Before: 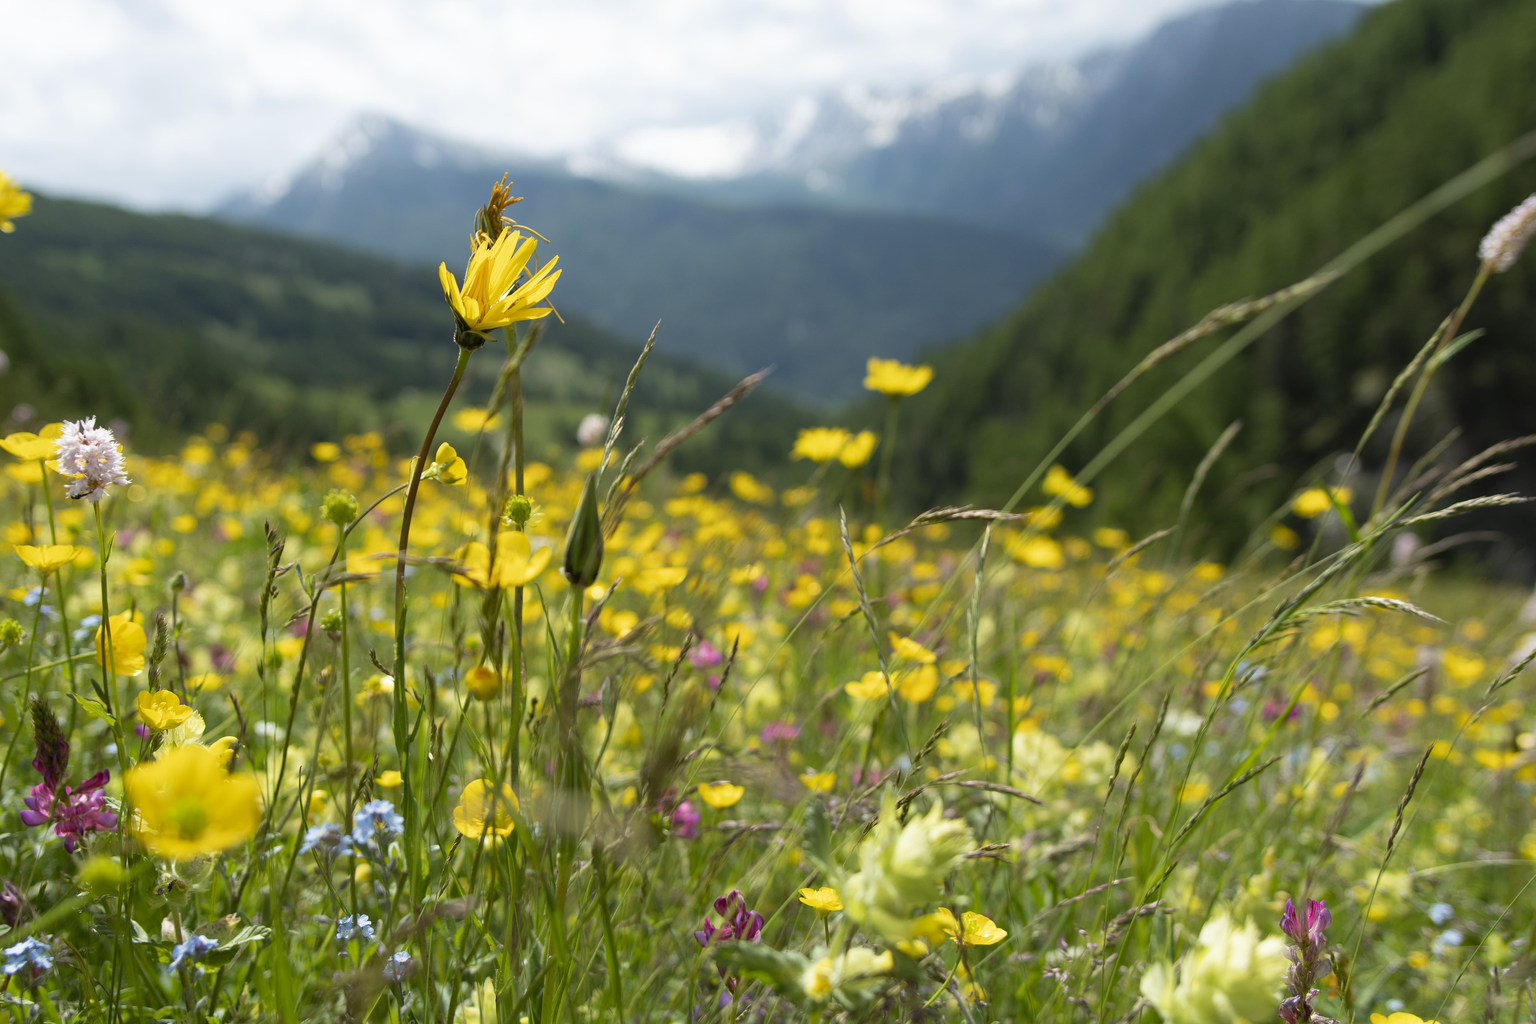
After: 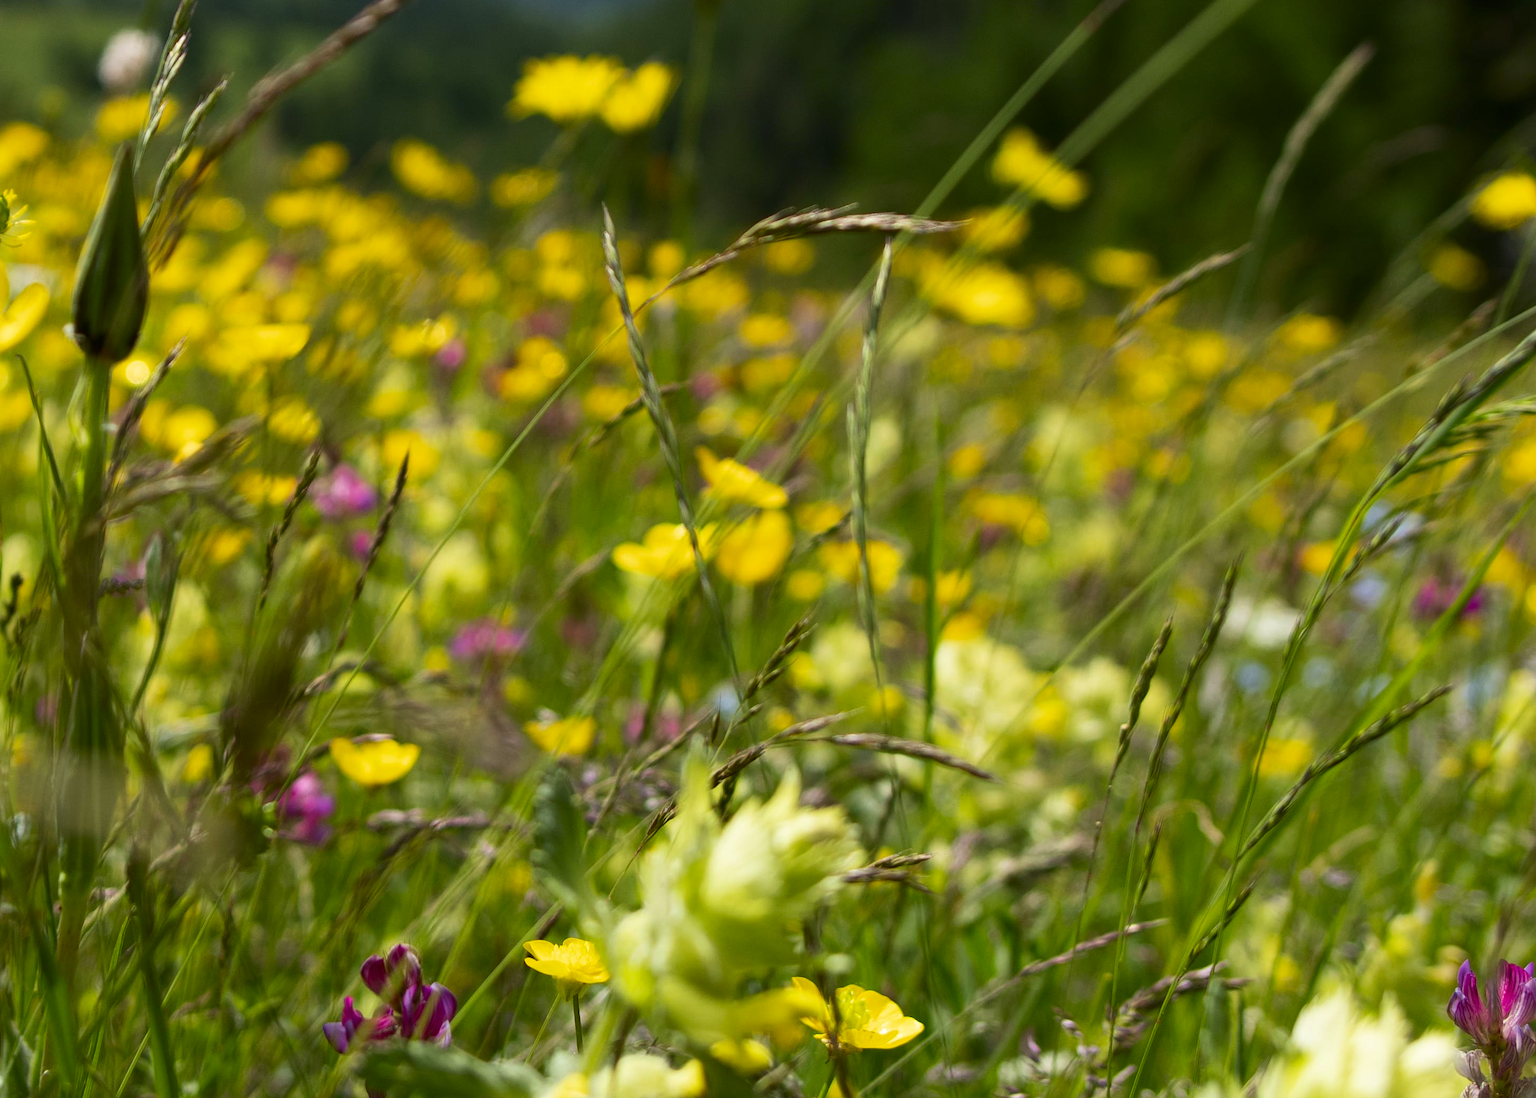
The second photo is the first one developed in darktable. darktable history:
crop: left 34.252%, top 38.934%, right 13.661%, bottom 5.174%
exposure: black level correction 0.001, exposure 0.016 EV, compensate exposure bias true, compensate highlight preservation false
contrast brightness saturation: contrast 0.119, brightness -0.116, saturation 0.204
